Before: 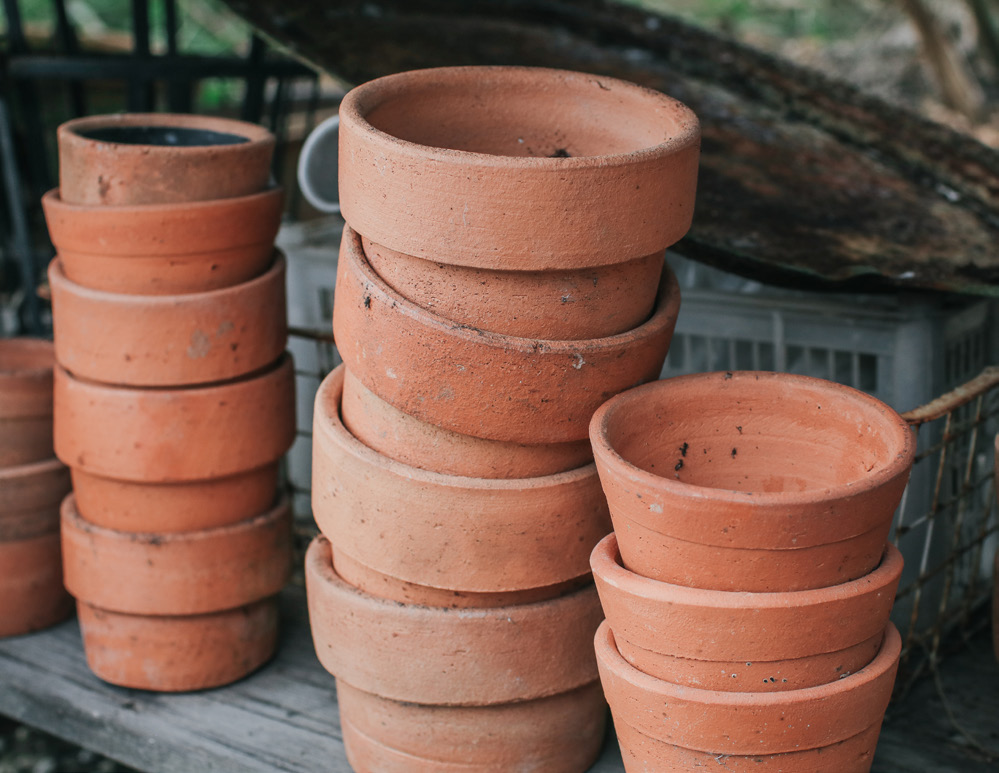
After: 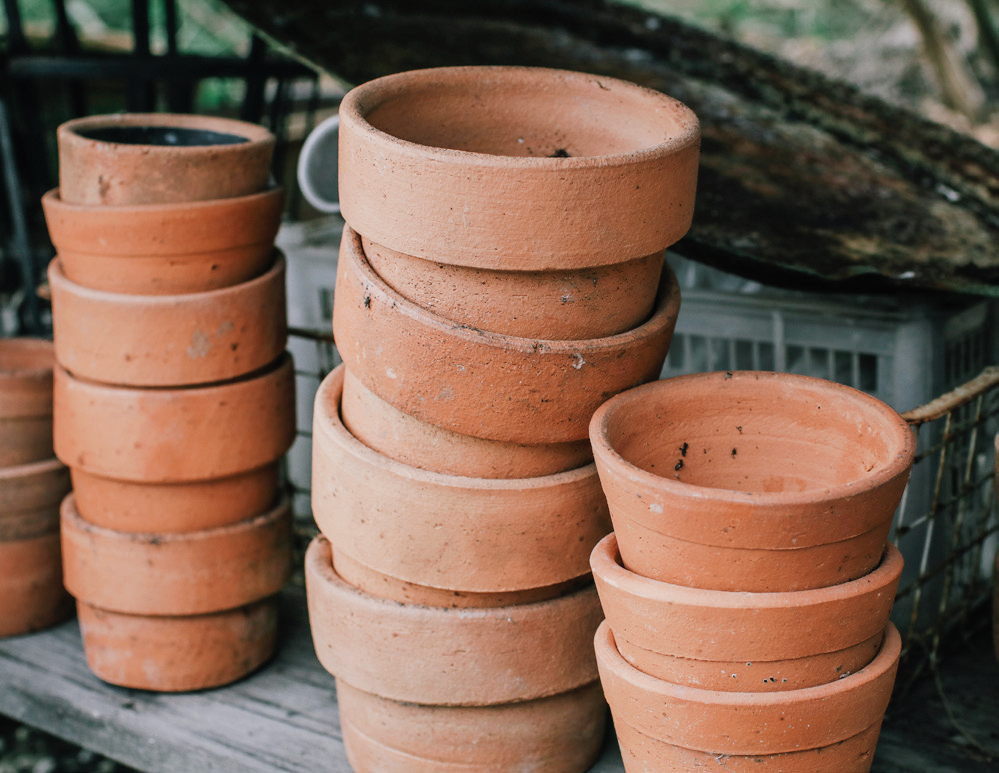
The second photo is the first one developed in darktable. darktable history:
tone curve: curves: ch0 [(0, 0) (0.003, 0.001) (0.011, 0.004) (0.025, 0.013) (0.044, 0.022) (0.069, 0.035) (0.1, 0.053) (0.136, 0.088) (0.177, 0.149) (0.224, 0.213) (0.277, 0.293) (0.335, 0.381) (0.399, 0.463) (0.468, 0.546) (0.543, 0.616) (0.623, 0.693) (0.709, 0.766) (0.801, 0.843) (0.898, 0.921) (1, 1)], preserve colors none
color look up table: target L [96.15, 93.63, 93.78, 90.38, 84.8, 83.11, 75.13, 66.32, 58.45, 53.09, 49.56, 38.24, 29.54, 27.2, 200.19, 74.28, 77.53, 71.11, 61.42, 54.43, 51.22, 52.93, 49.54, 39.54, 39.17, 31.09, 28.93, 21.54, 0.394, 96.26, 73.23, 74.44, 81.39, 71.52, 64.71, 68.59, 53.24, 52.37, 53.85, 45.26, 36.25, 30.01, 14.83, 6.328, 80.36, 67.21, 43.24, 41.73, 28.72], target a [-10.82, -21.8, -12.47, -27.87, -34.43, -28.5, 0.033, -48.48, -48.44, -28.24, -21.27, -30.99, -21.08, -12.29, 0, 24.28, -1.973, 6.168, 24.34, 48.03, 70.25, 62.18, 26.87, 17.29, 50.79, 4.519, 39.53, 23.76, 1.286, 2.479, 28.9, 9.778, 29.05, 9.218, 56.73, 40.86, 23.57, 53.36, 53.89, 16.55, 33.13, 29.51, 19.81, 19.62, -24.13, -6.693, -19.79, -6.056, -7.543], target b [22.63, 45.52, -2.002, 32.04, 18.23, 7.642, 5.083, 23.81, 29.94, 7.477, 27.65, 19.26, 10.28, 21.16, 0, 30.01, 67.72, 29.67, 45.77, 55.36, 53, 24.81, 13.91, 37.61, 35.7, 3.84, 8.246, 26.05, -0.834, -1.427, 1.277, -11.5, -19.4, -35.67, -27.75, -38.67, -14.23, -8.456, -31.67, -45.35, -59.4, -24.64, -38.21, -18.71, -10.13, -27.49, -7.651, -39.65, -17.89], num patches 49
